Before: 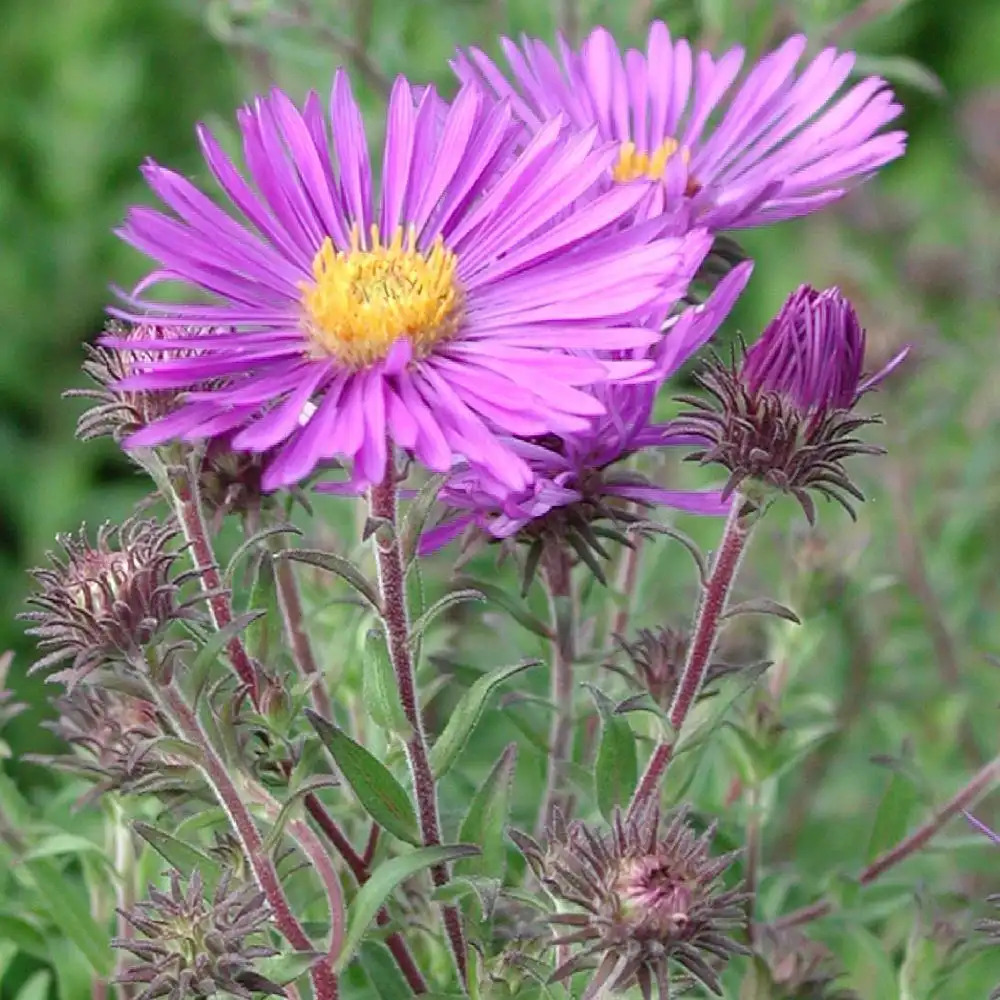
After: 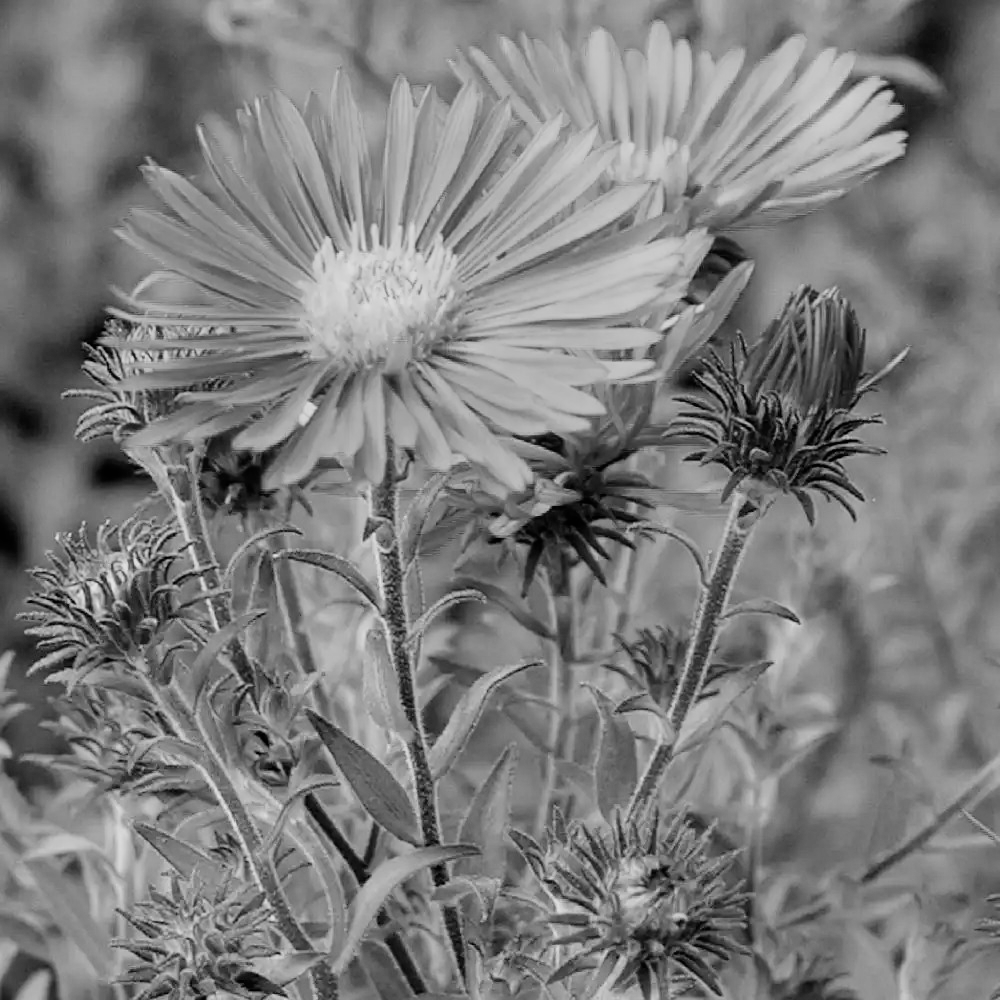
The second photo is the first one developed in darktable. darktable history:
monochrome: on, module defaults
filmic rgb: black relative exposure -5 EV, hardness 2.88, contrast 1.3, highlights saturation mix -30%
